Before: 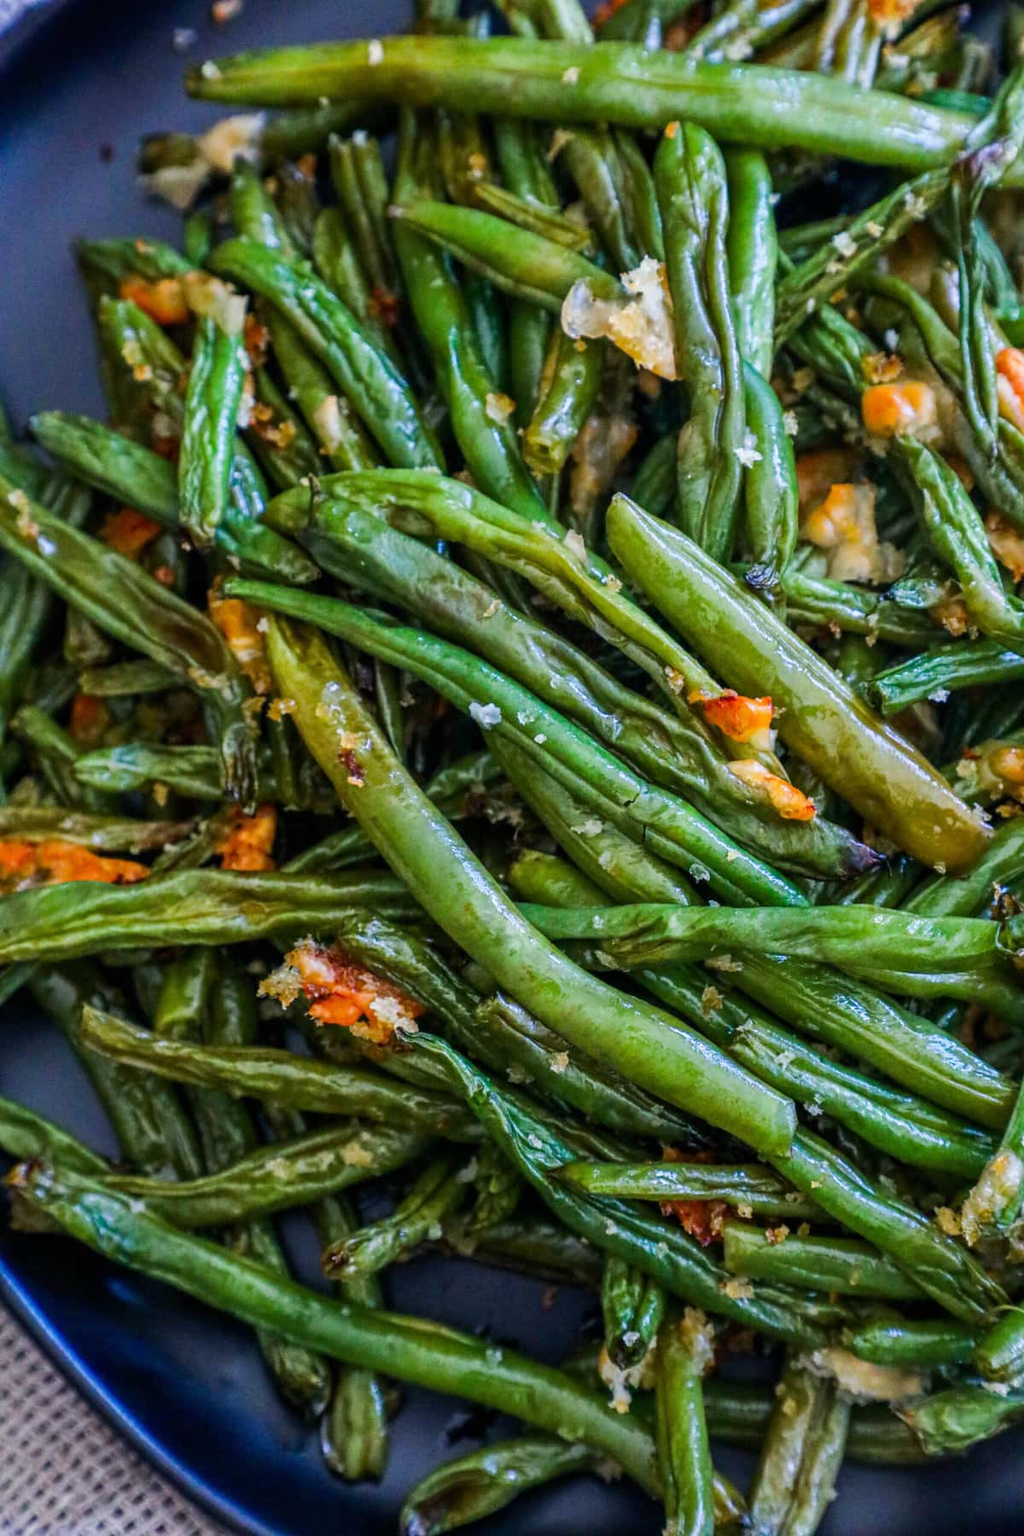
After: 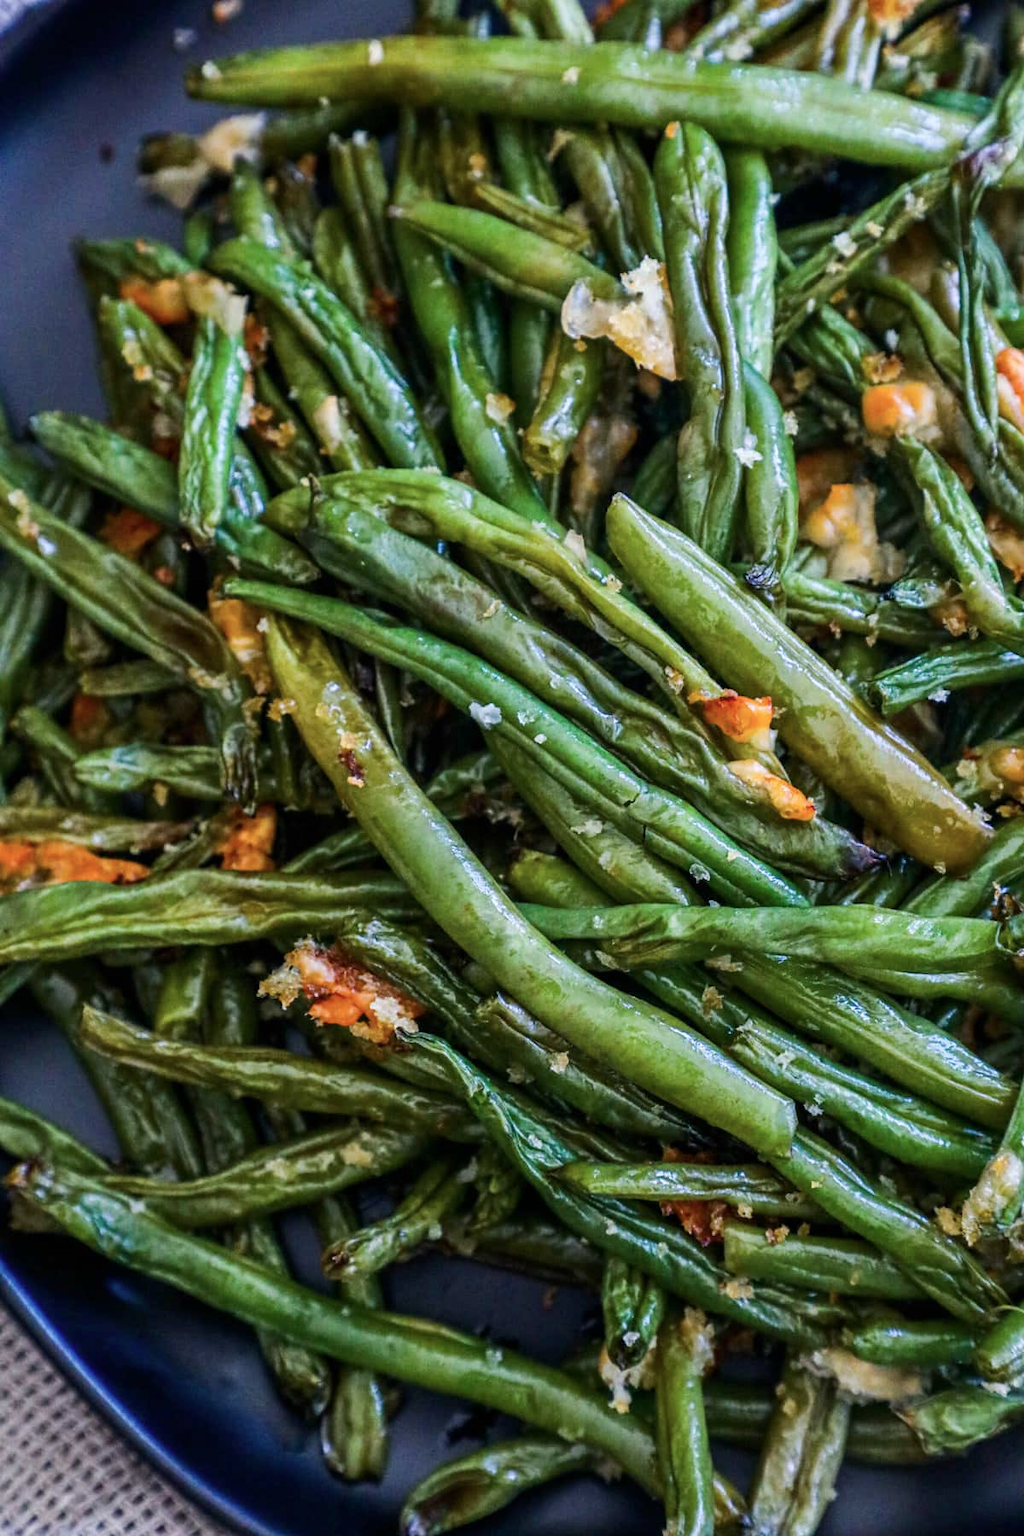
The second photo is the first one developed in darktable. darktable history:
contrast brightness saturation: contrast 0.111, saturation -0.163
